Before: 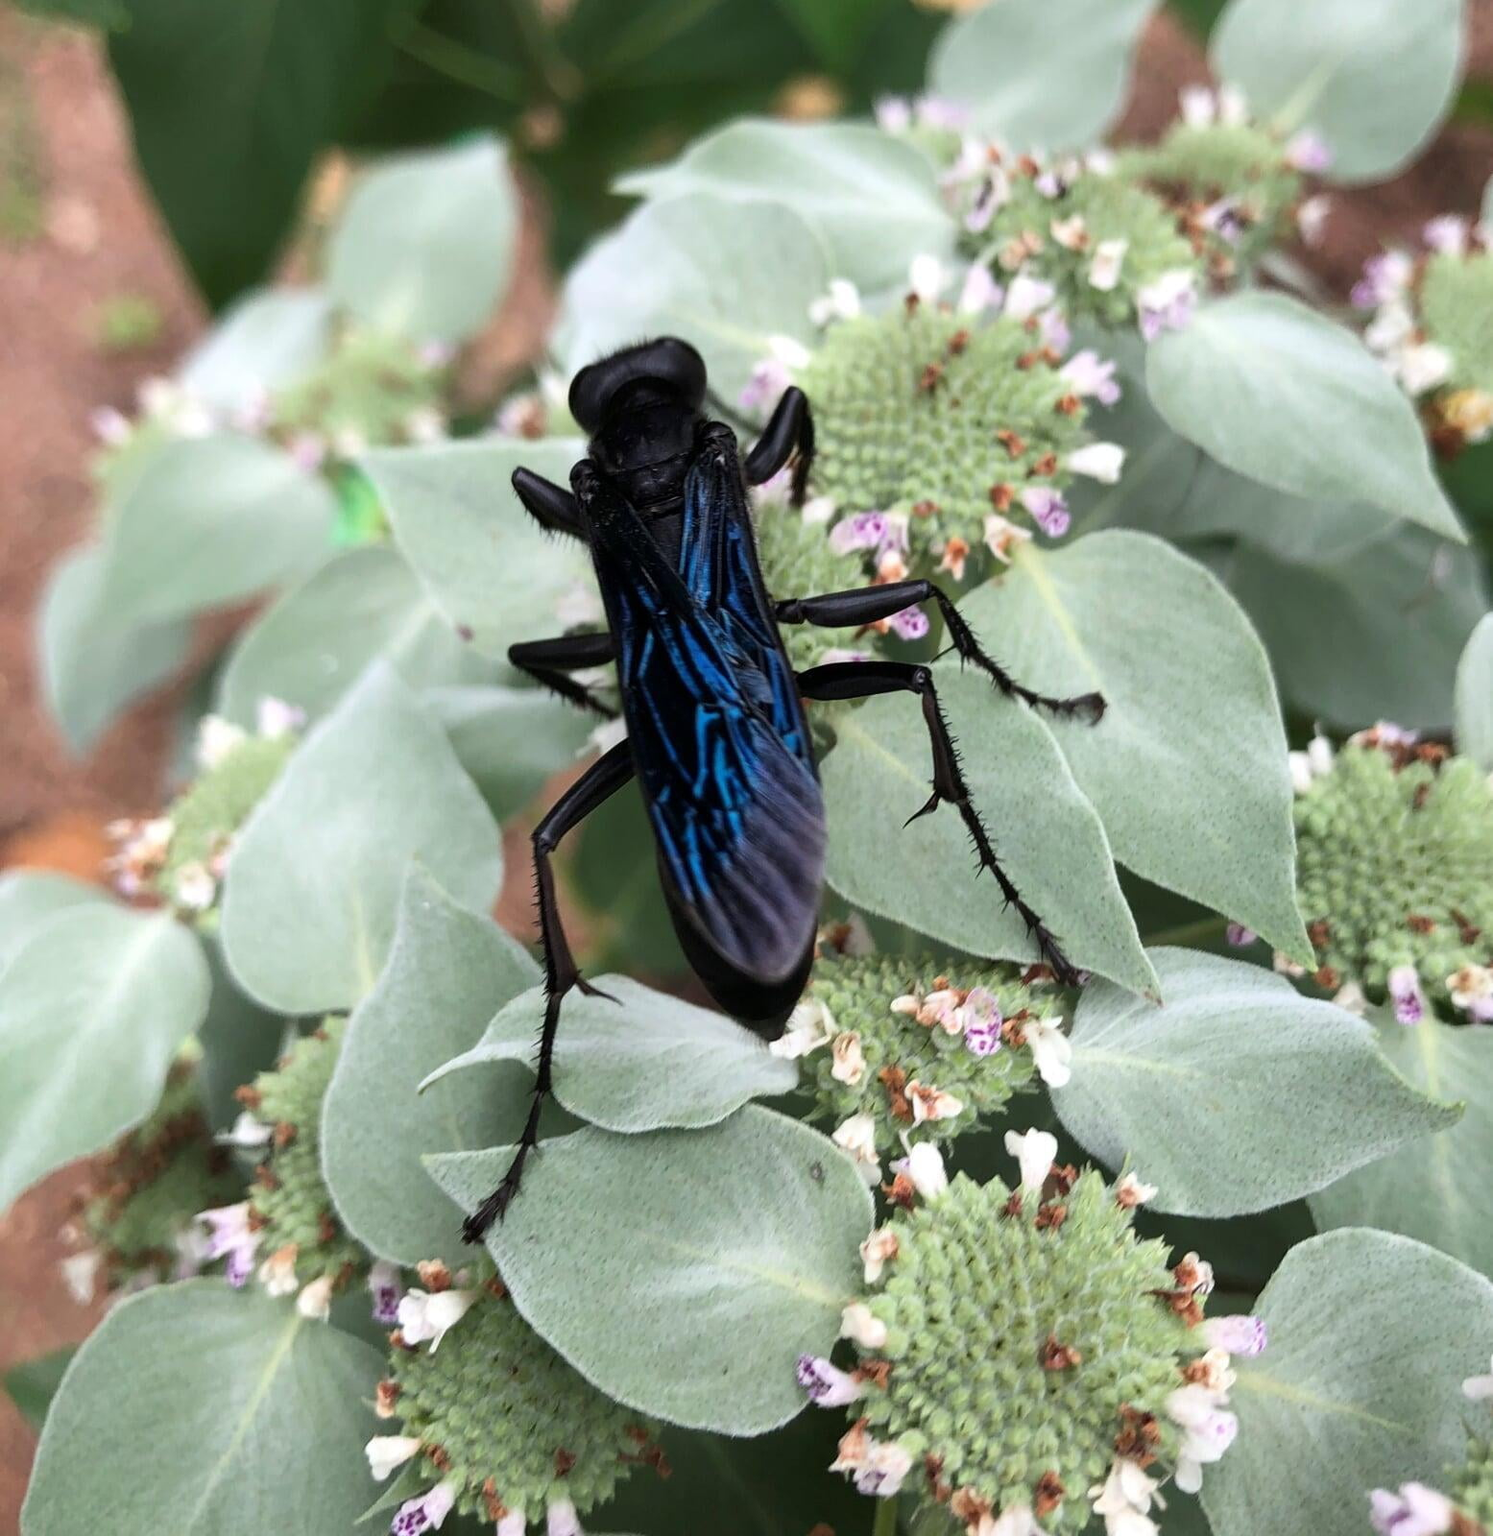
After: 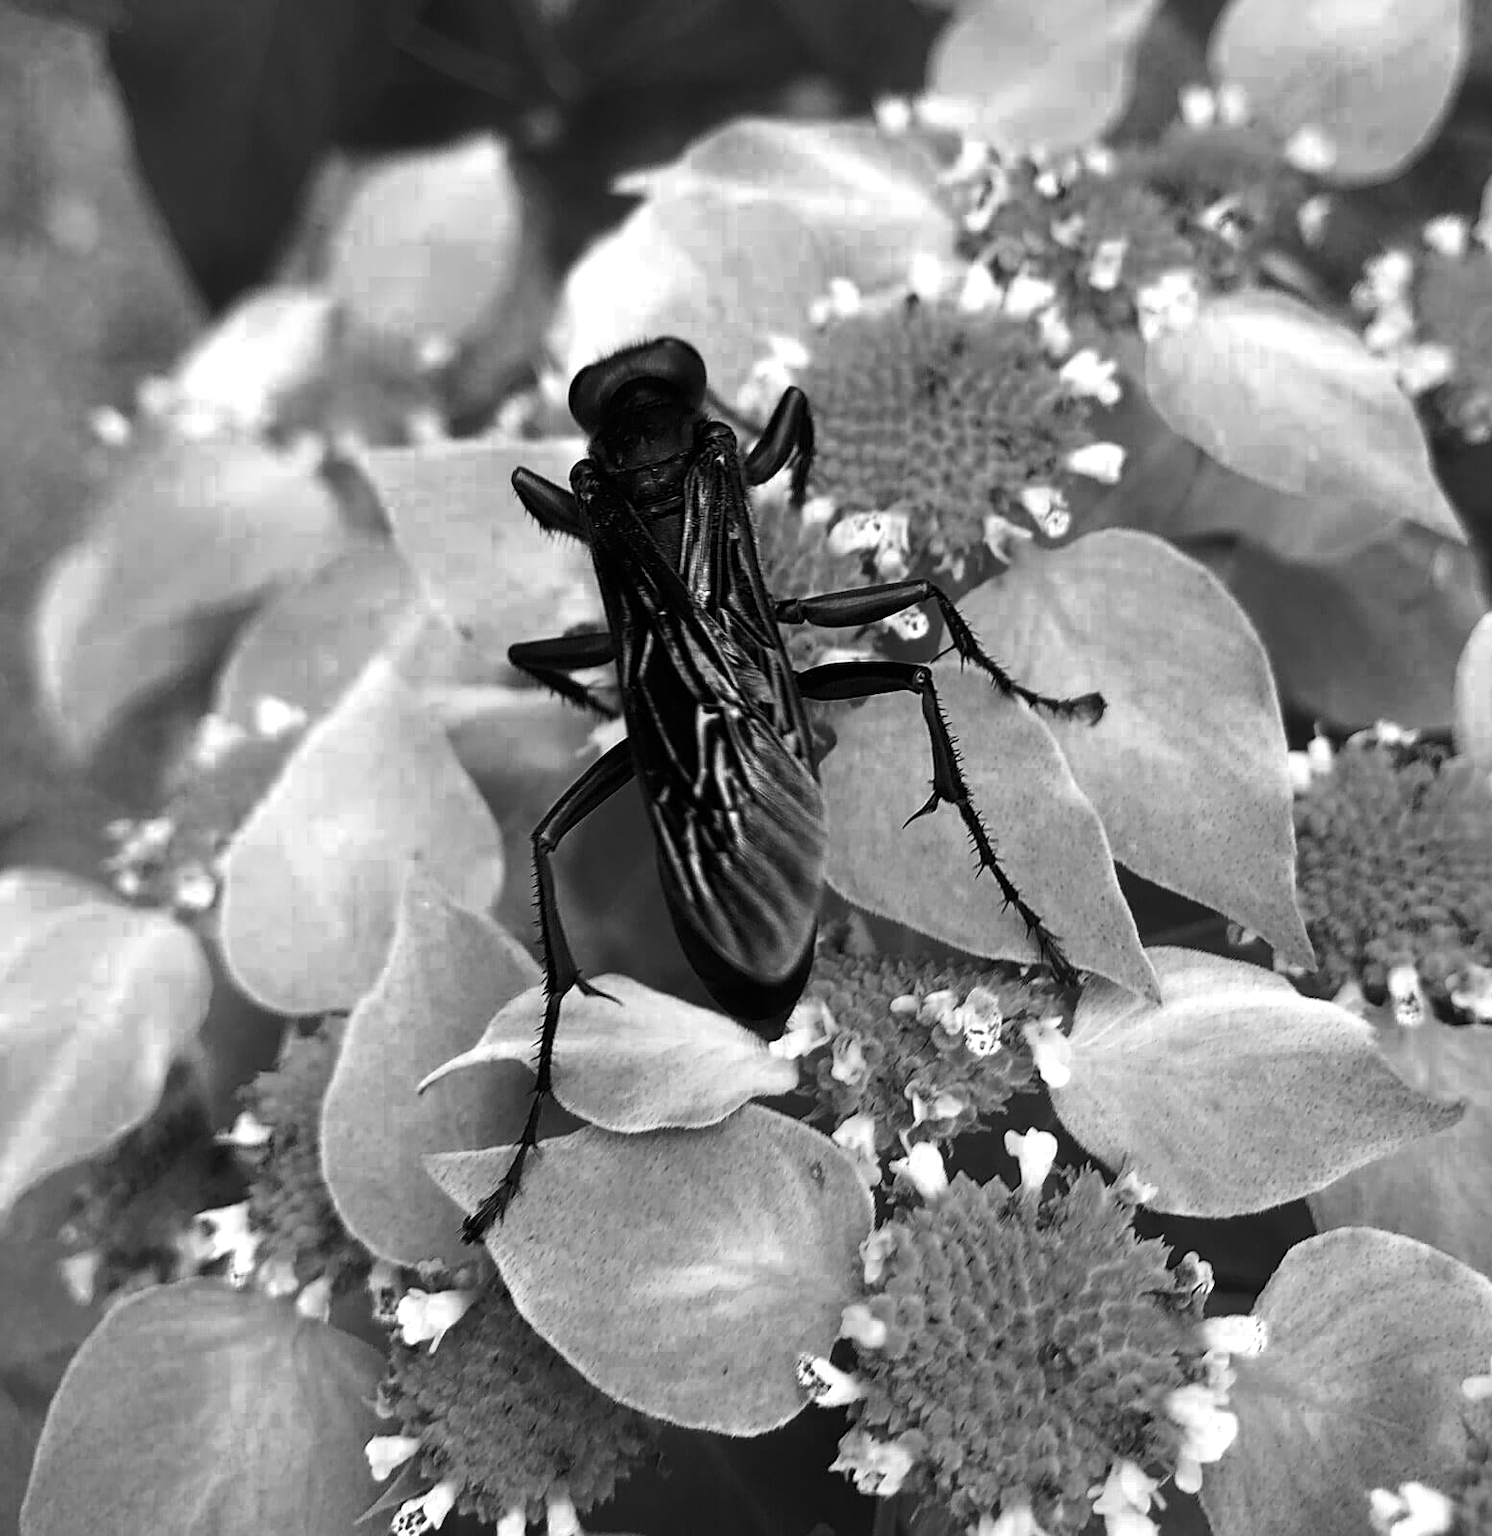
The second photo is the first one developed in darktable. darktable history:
exposure: exposure 0.081 EV, compensate highlight preservation false
color zones: curves: ch0 [(0.287, 0.048) (0.493, 0.484) (0.737, 0.816)]; ch1 [(0, 0) (0.143, 0) (0.286, 0) (0.429, 0) (0.571, 0) (0.714, 0) (0.857, 0)]
contrast brightness saturation: contrast 0.14
sharpen: on, module defaults
